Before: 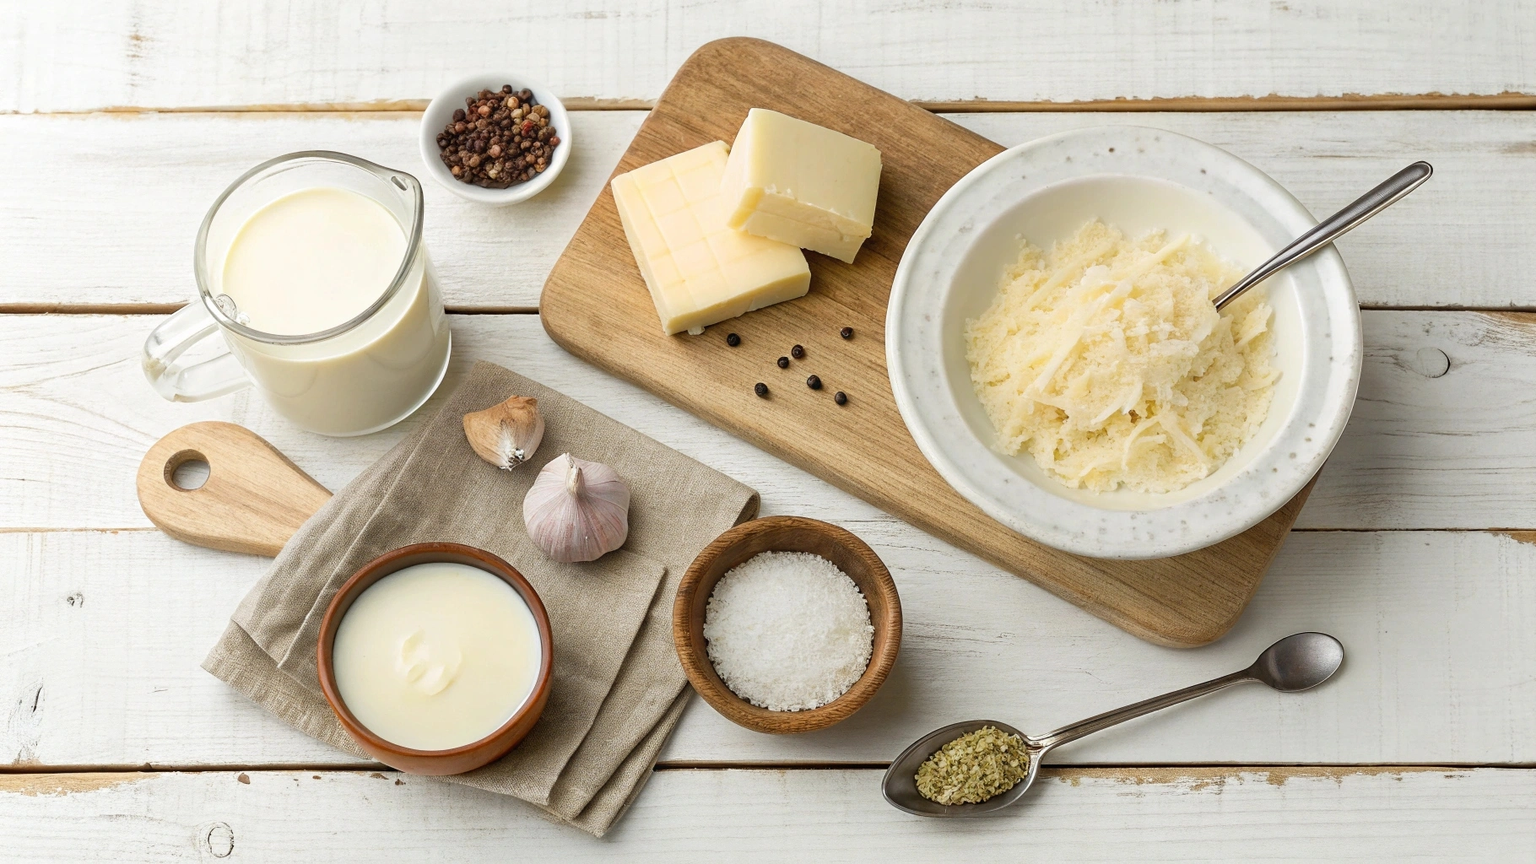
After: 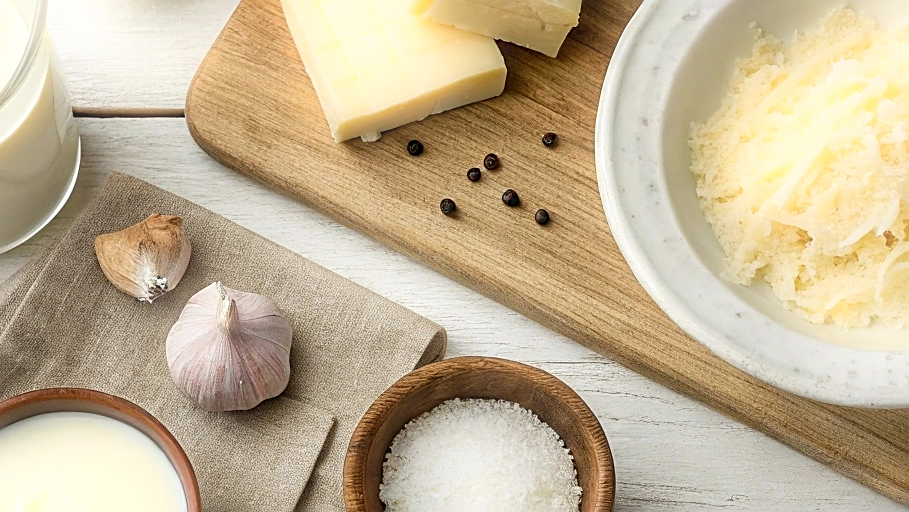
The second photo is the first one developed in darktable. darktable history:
local contrast: on, module defaults
sharpen: on, module defaults
bloom: size 5%, threshold 95%, strength 15%
crop: left 25%, top 25%, right 25%, bottom 25%
